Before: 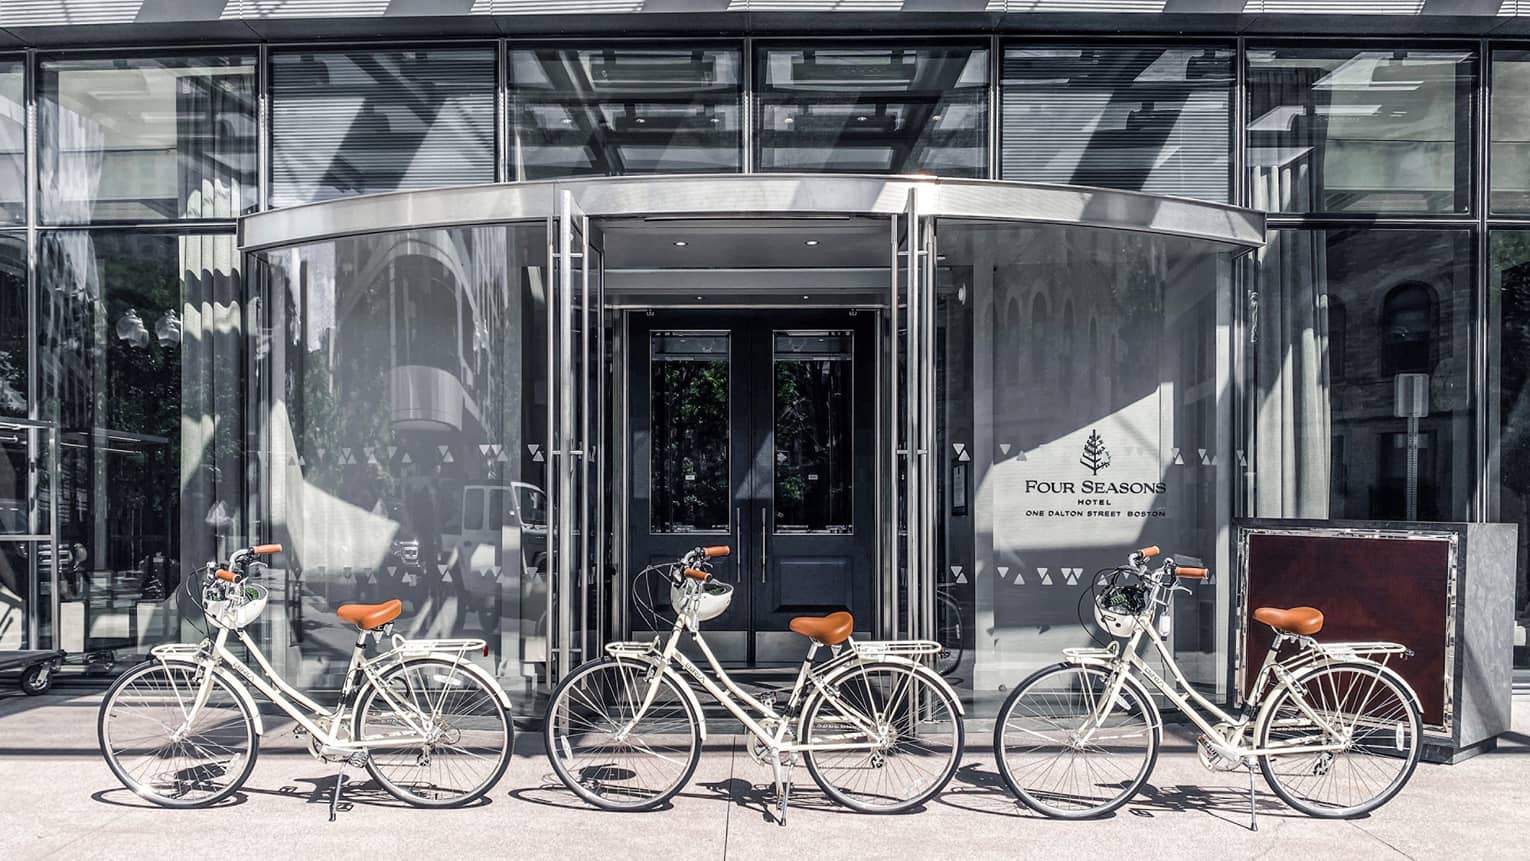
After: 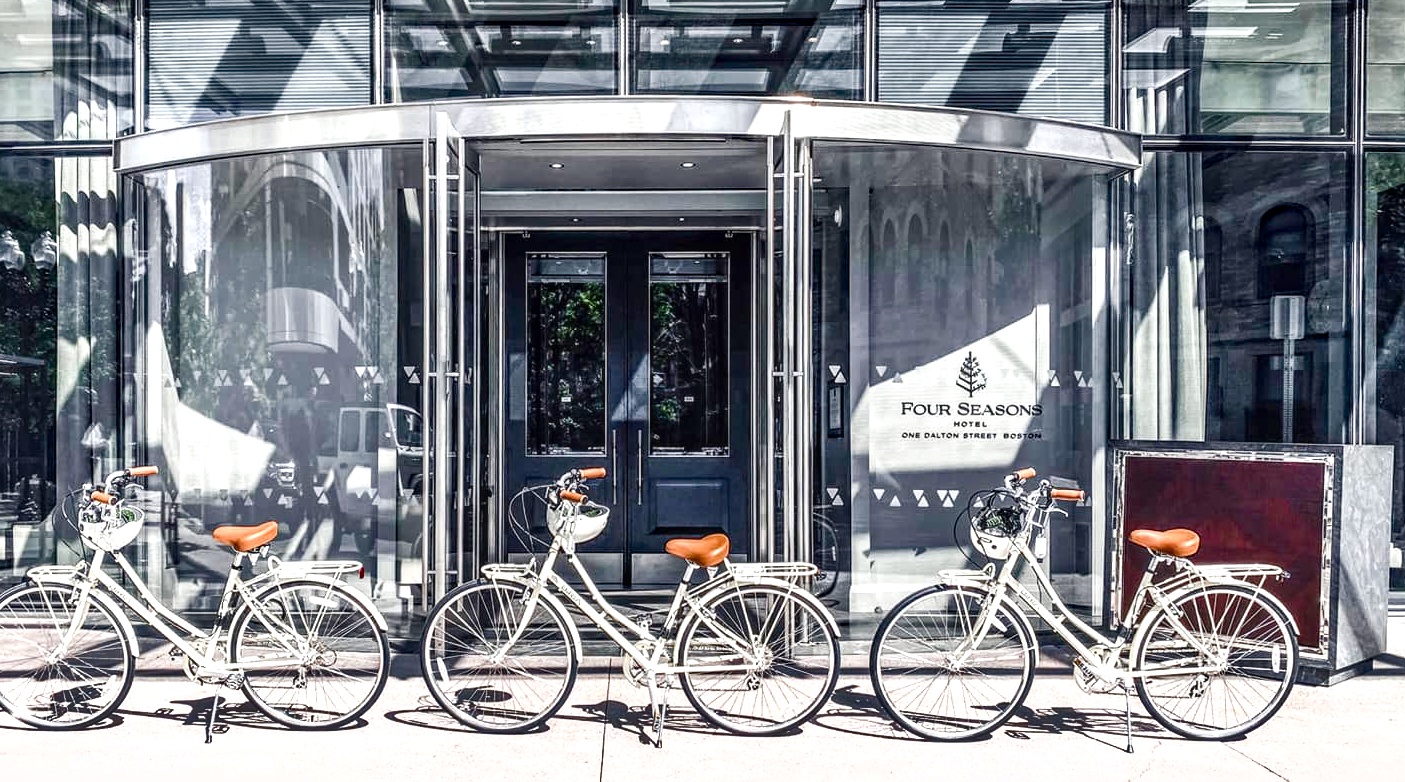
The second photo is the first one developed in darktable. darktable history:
color balance rgb: perceptual saturation grading › global saturation 0.525%, perceptual saturation grading › highlights -33.155%, perceptual saturation grading › mid-tones 15.035%, perceptual saturation grading › shadows 49.056%
crop and rotate: left 8.116%, top 9.115%
exposure: black level correction 0, exposure 0.701 EV, compensate exposure bias true, compensate highlight preservation false
haze removal: compatibility mode true, adaptive false
shadows and highlights: soften with gaussian
local contrast: on, module defaults
contrast brightness saturation: contrast 0.151, brightness -0.015, saturation 0.103
